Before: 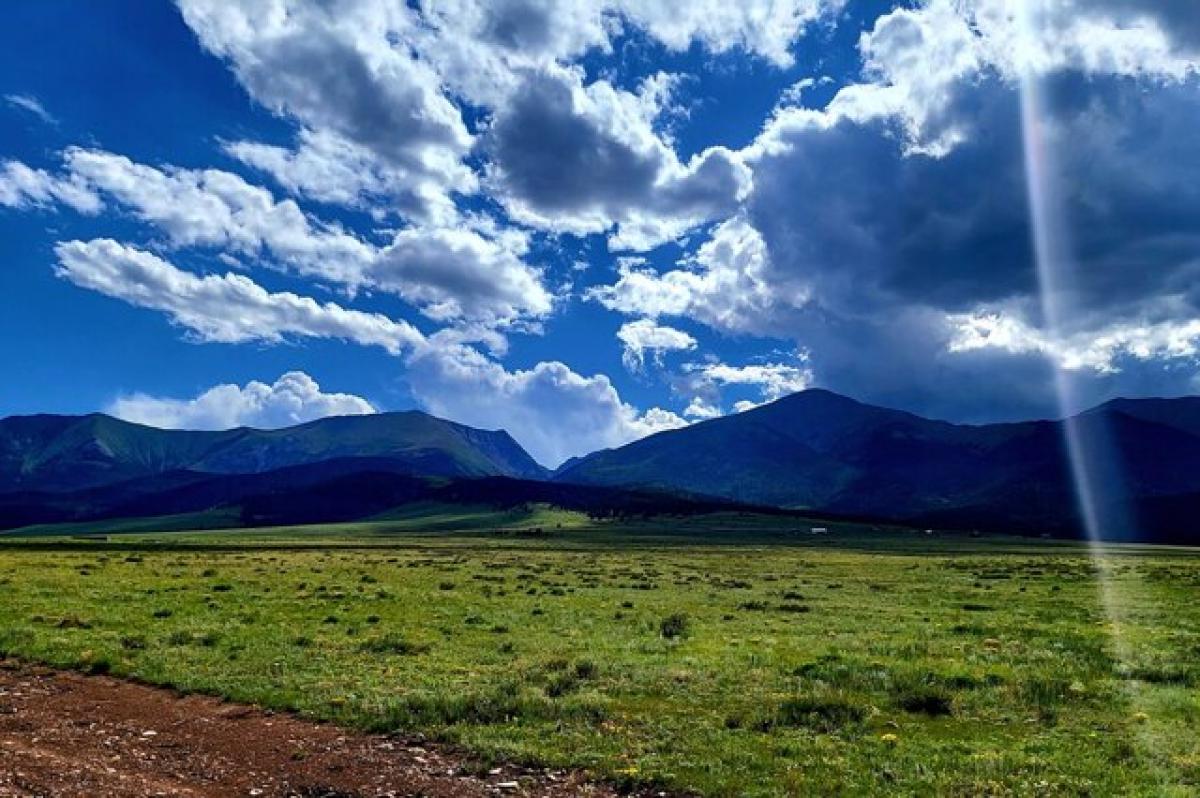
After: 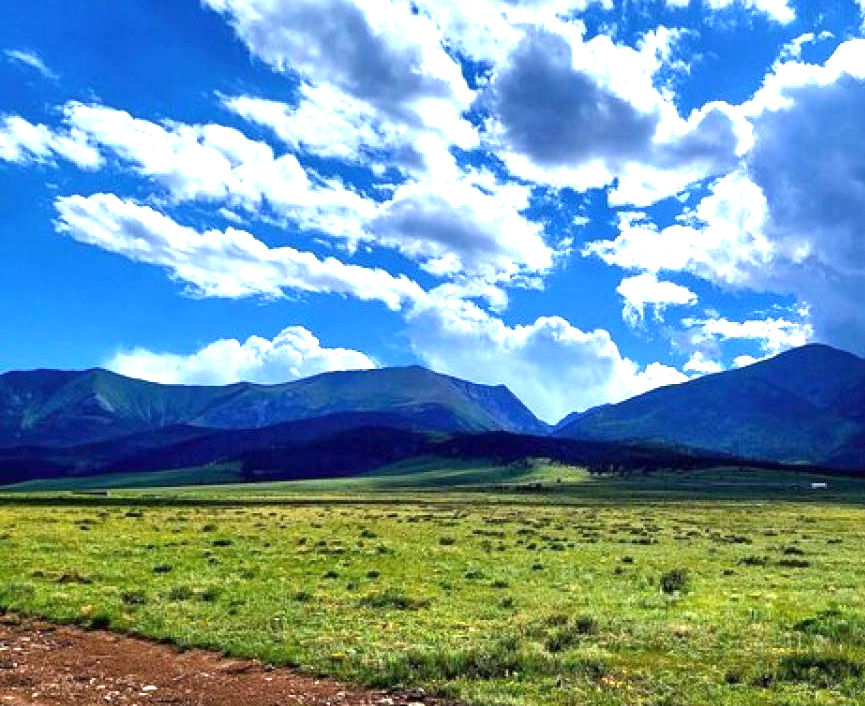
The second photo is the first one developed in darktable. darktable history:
tone equalizer: -8 EV -0.556 EV
exposure: black level correction 0, exposure 1.199 EV, compensate highlight preservation false
crop: top 5.739%, right 27.9%, bottom 5.679%
